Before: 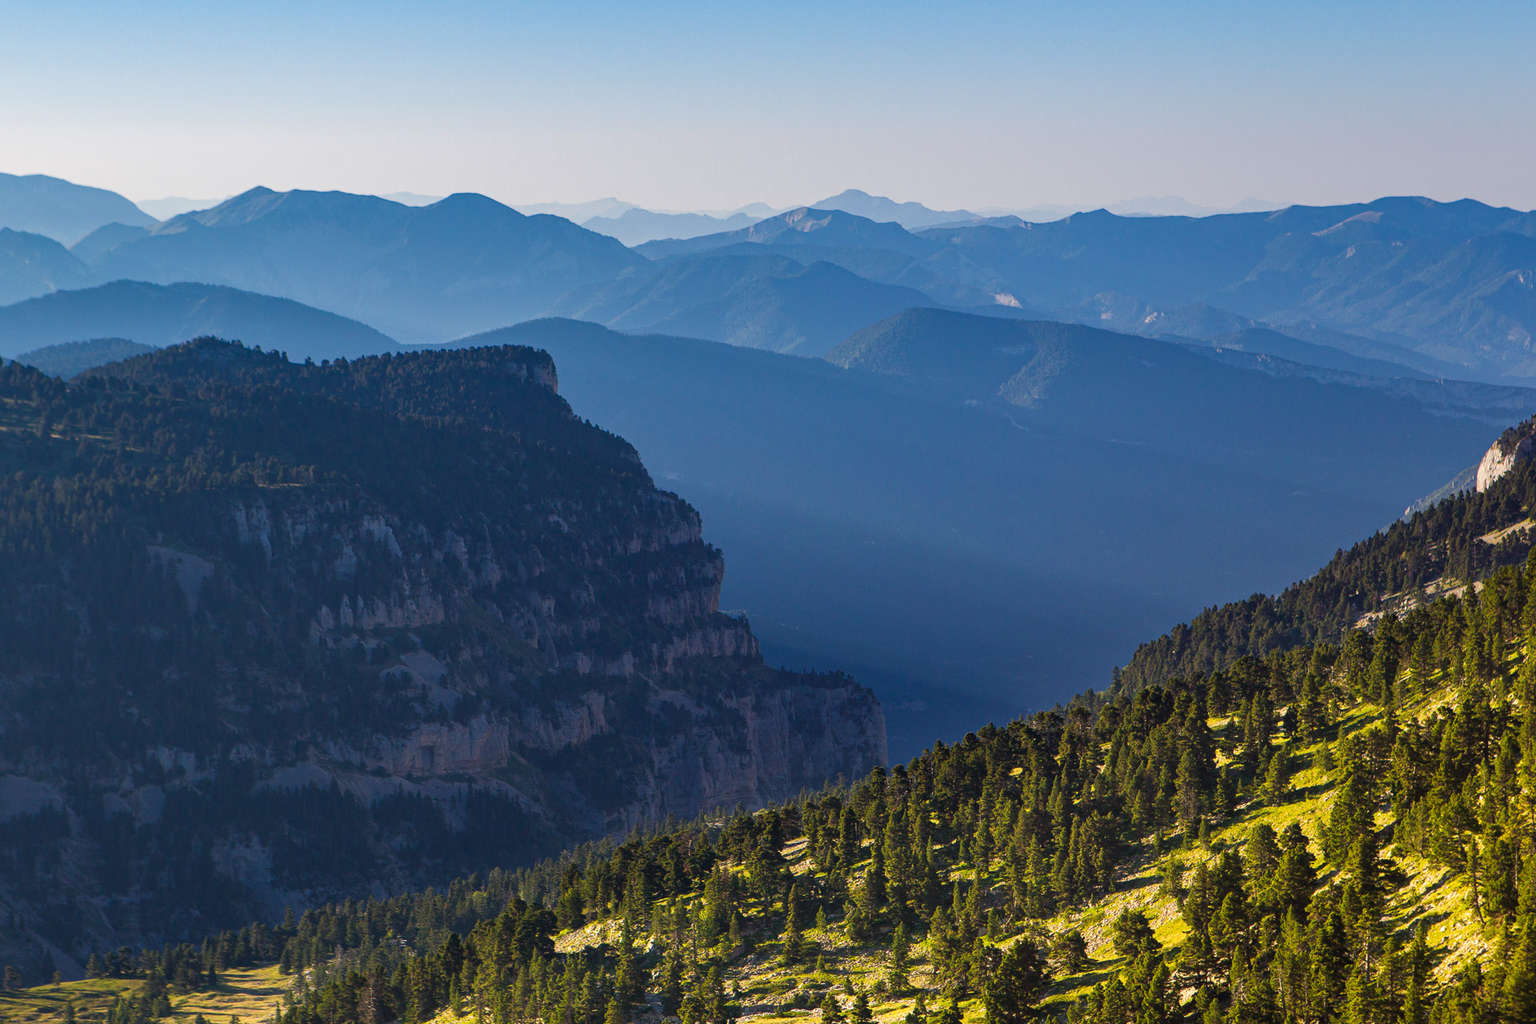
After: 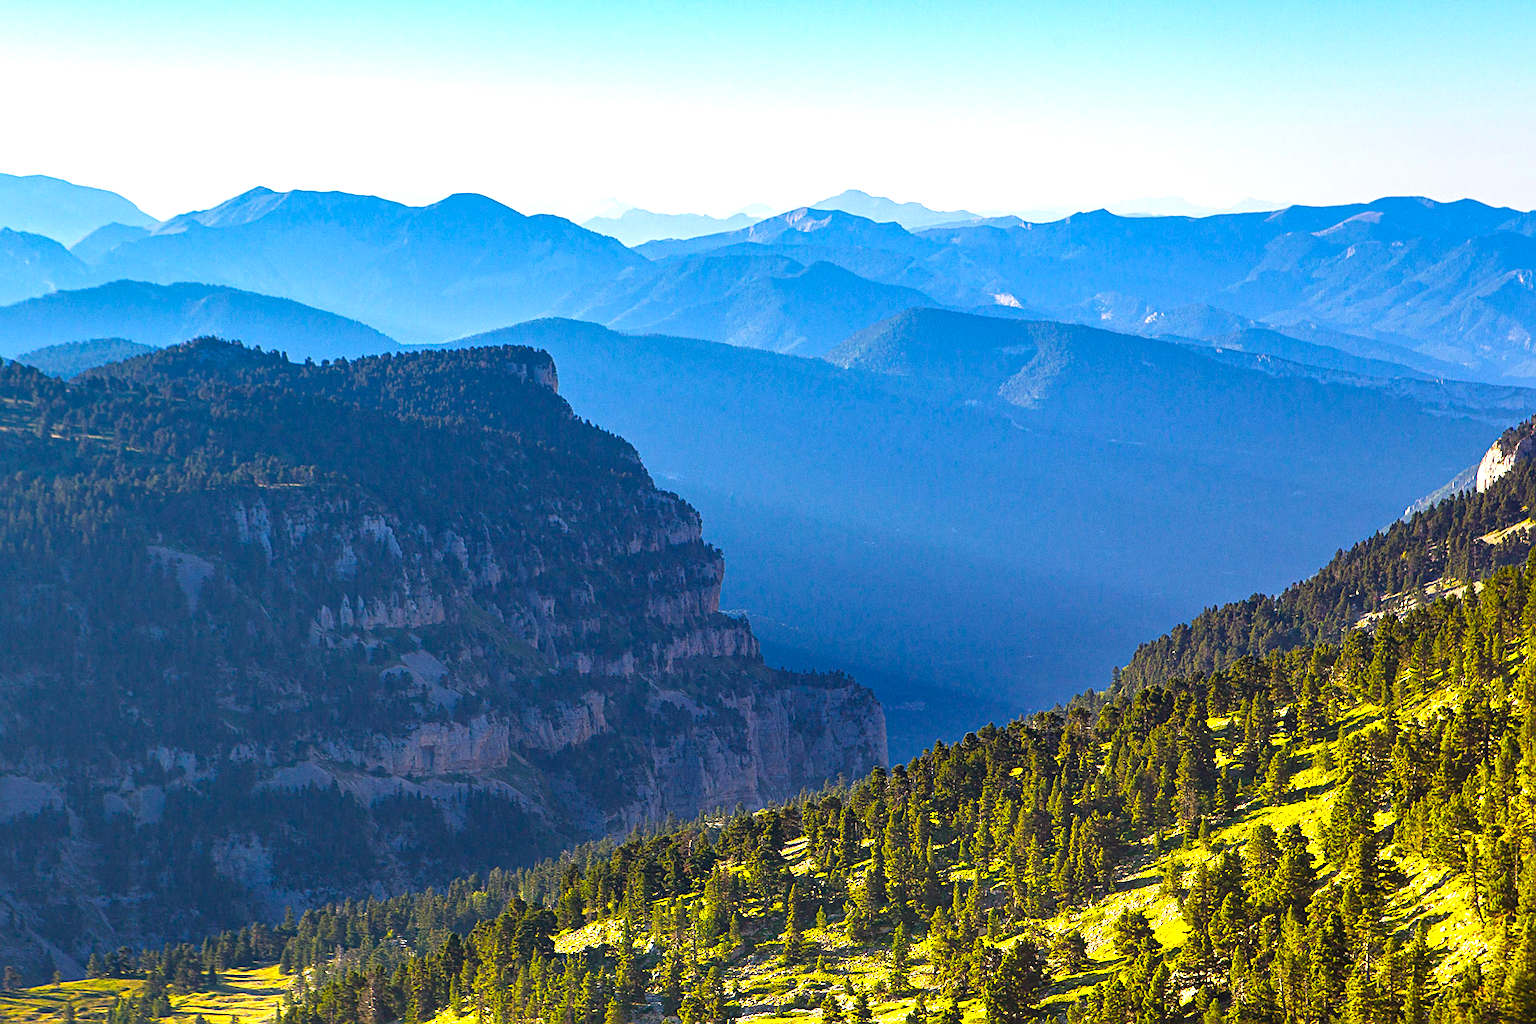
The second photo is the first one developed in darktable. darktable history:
sharpen: on, module defaults
grain: coarseness 14.57 ISO, strength 8.8%
color balance rgb: linear chroma grading › global chroma 8.33%, perceptual saturation grading › global saturation 18.52%, global vibrance 7.87%
exposure: exposure 1.061 EV, compensate highlight preservation false
